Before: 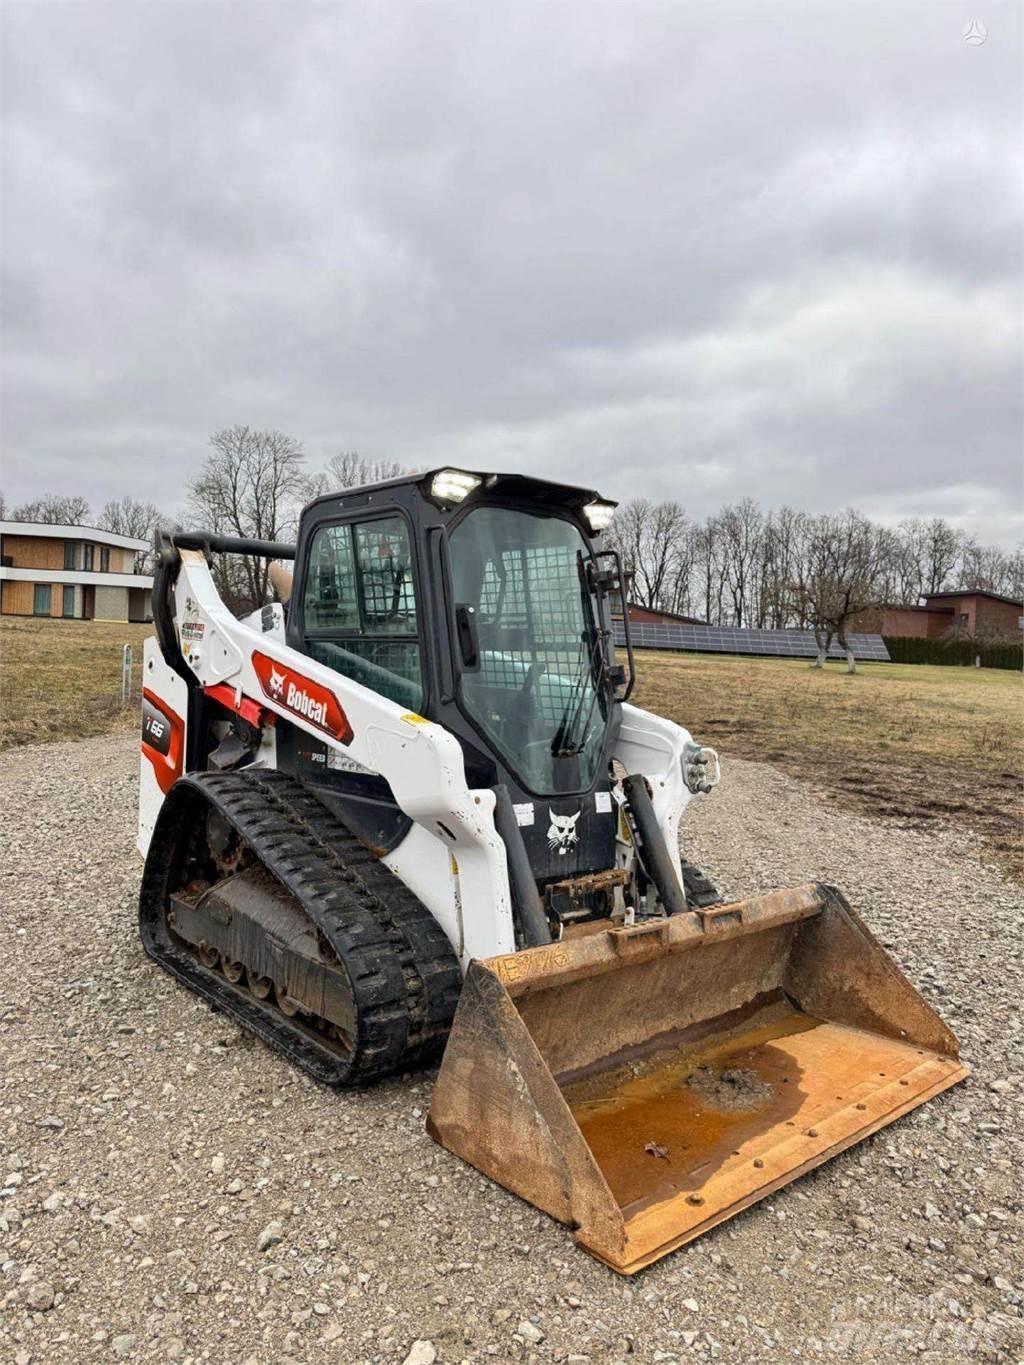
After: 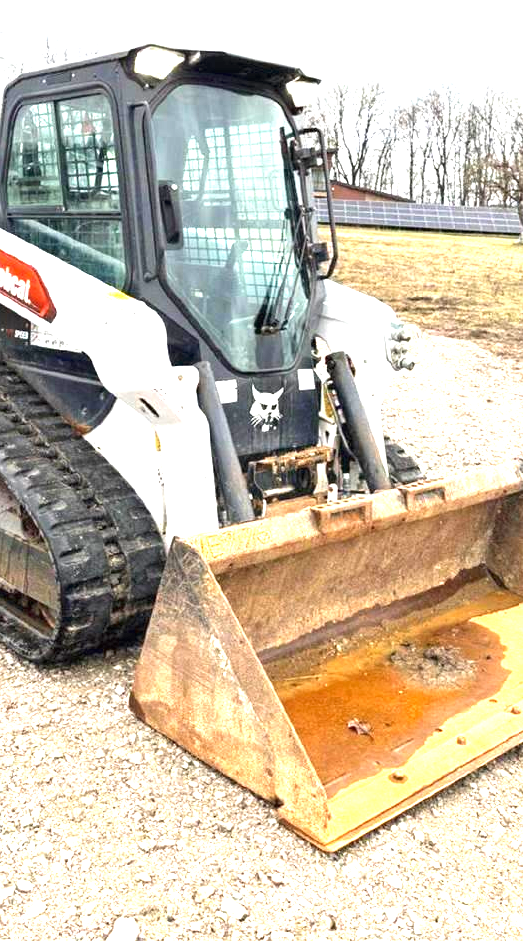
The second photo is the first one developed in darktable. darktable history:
crop and rotate: left 29.078%, top 31.053%, right 19.829%
exposure: black level correction 0, exposure 1.877 EV, compensate highlight preservation false
